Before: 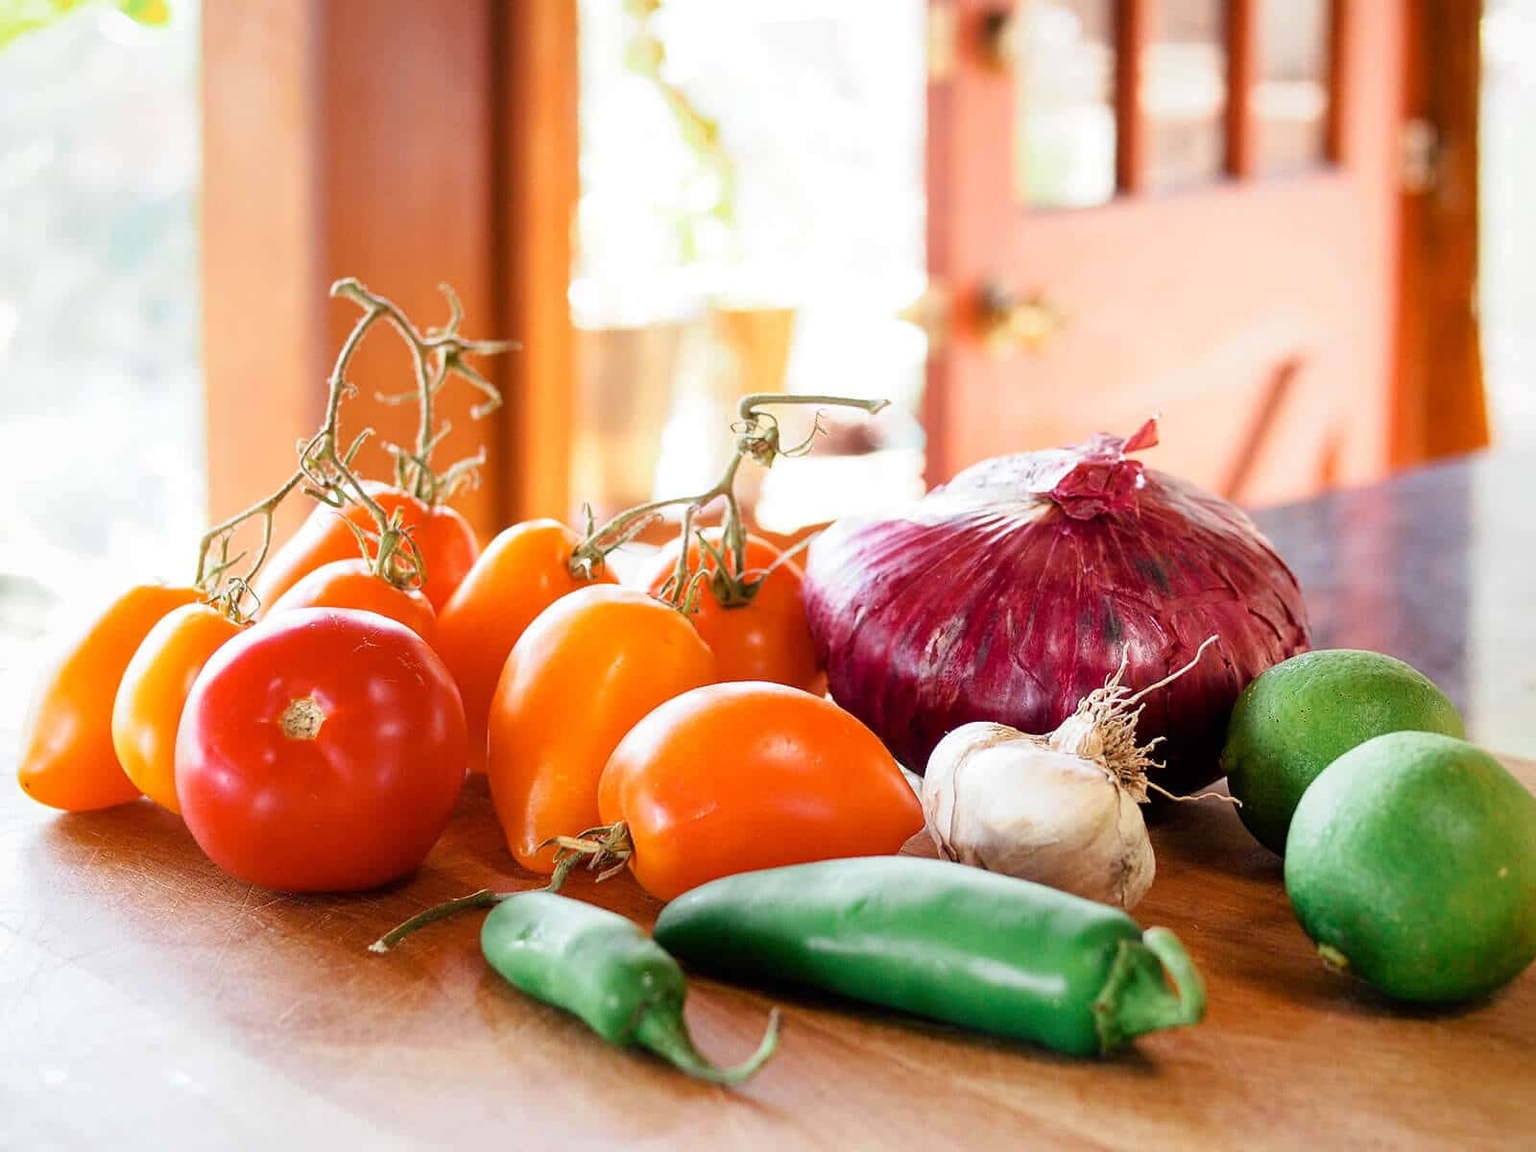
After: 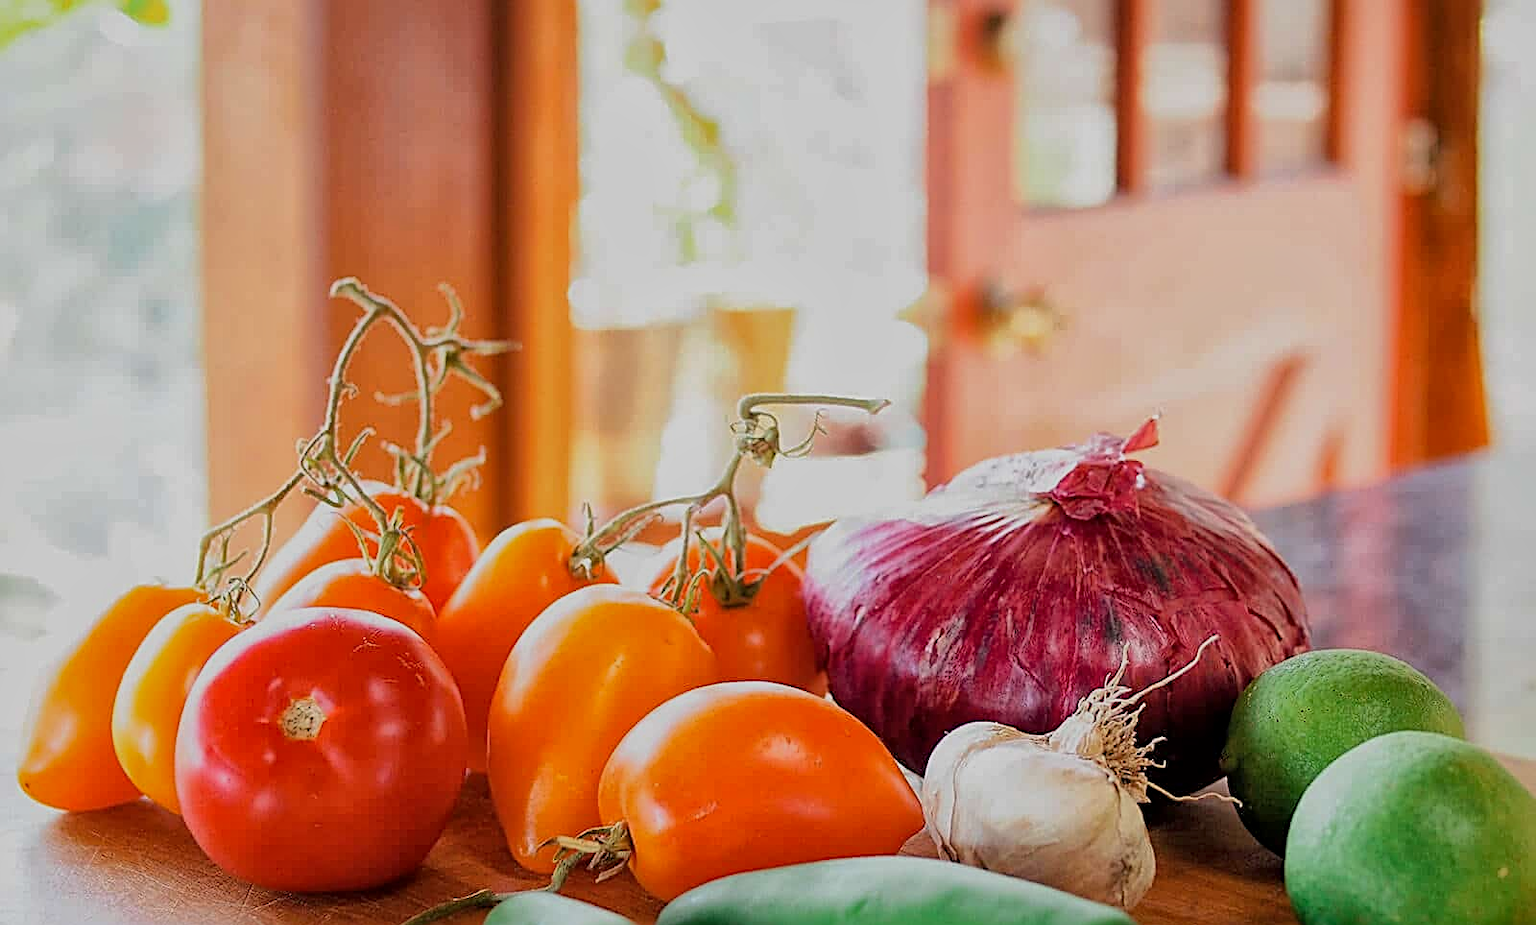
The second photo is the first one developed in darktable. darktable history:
global tonemap: drago (1, 100), detail 1
exposure: exposure -0.116 EV, compensate exposure bias true, compensate highlight preservation false
sharpen: radius 2.531, amount 0.628
crop: bottom 19.644%
